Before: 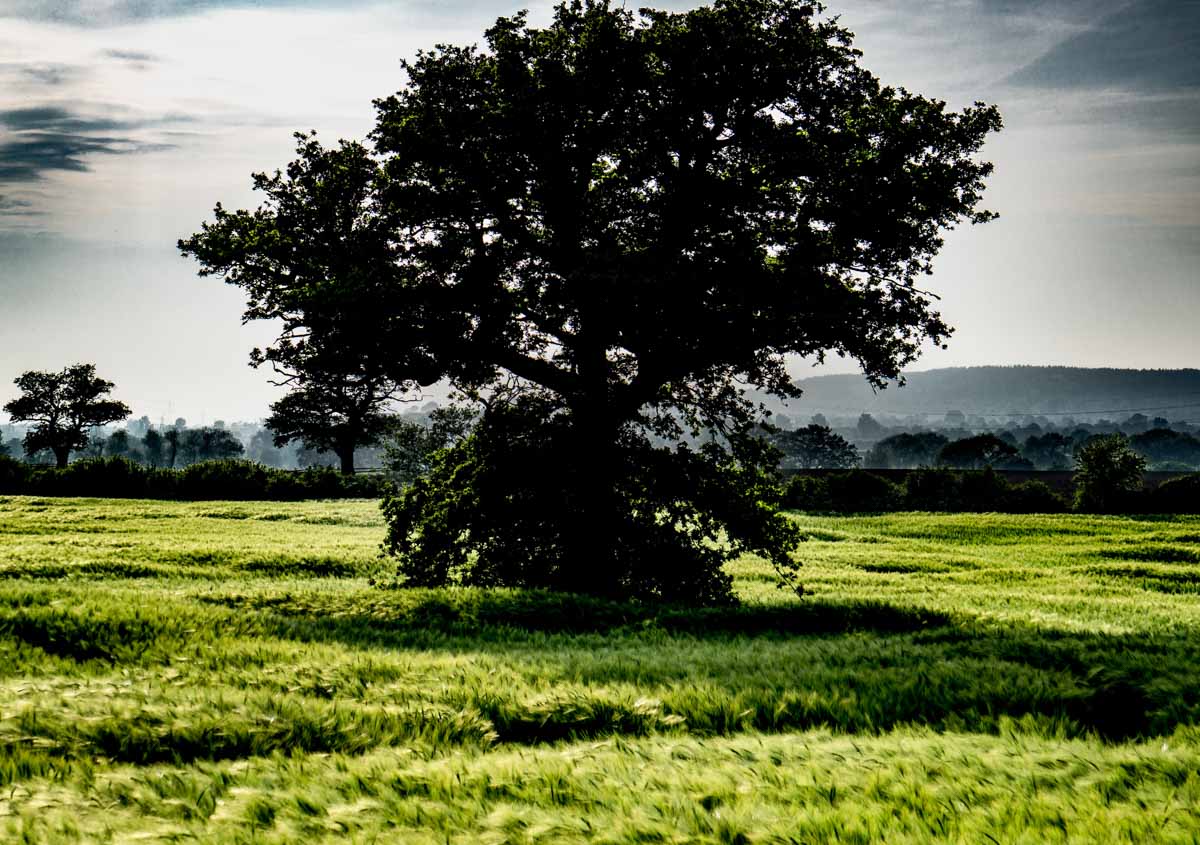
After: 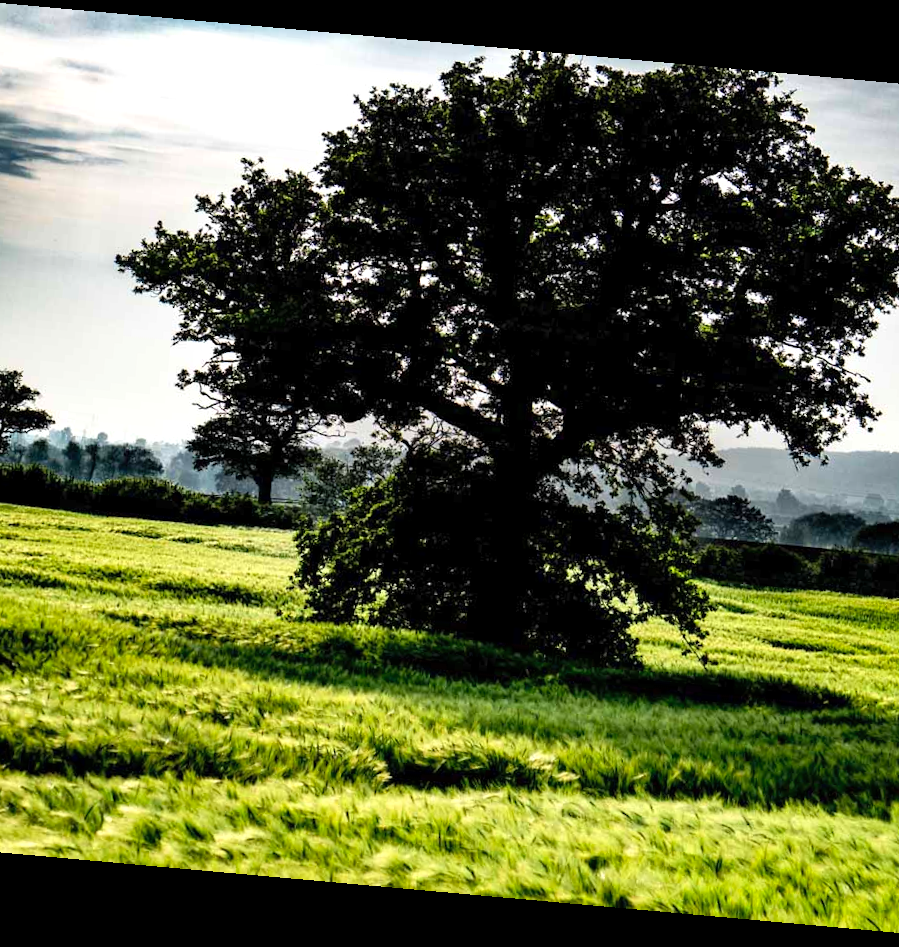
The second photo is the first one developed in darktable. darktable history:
exposure: exposure 0.3 EV, compensate highlight preservation false
crop and rotate: left 9.061%, right 20.142%
rotate and perspective: rotation 5.12°, automatic cropping off
contrast brightness saturation: contrast 0.03, brightness 0.06, saturation 0.13
